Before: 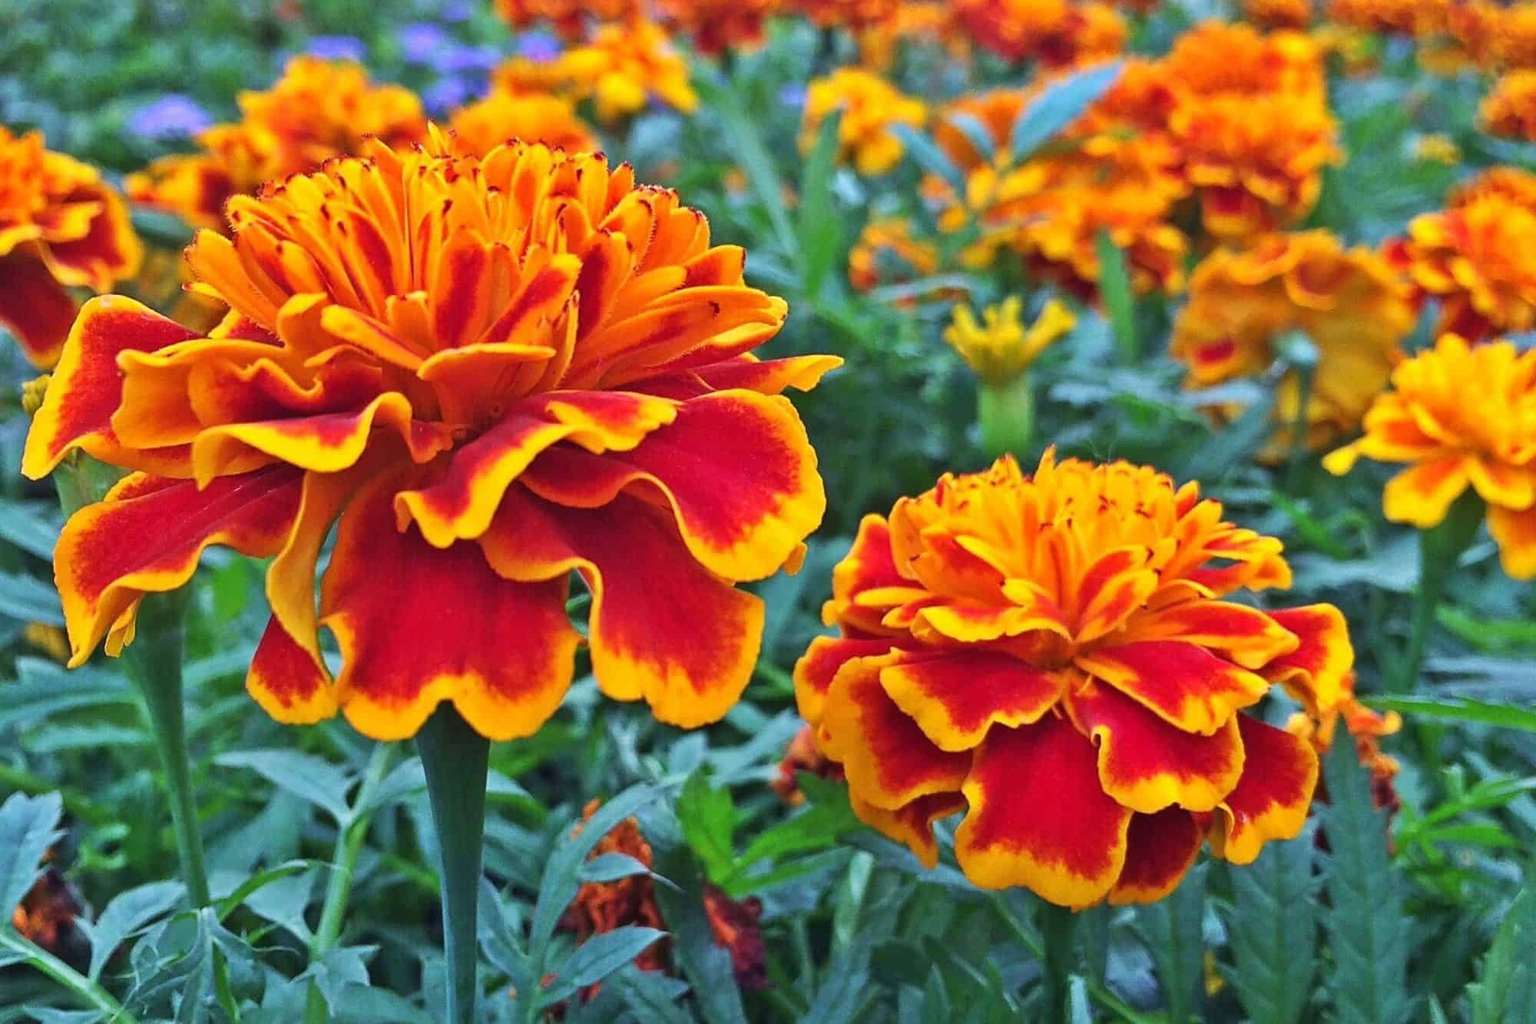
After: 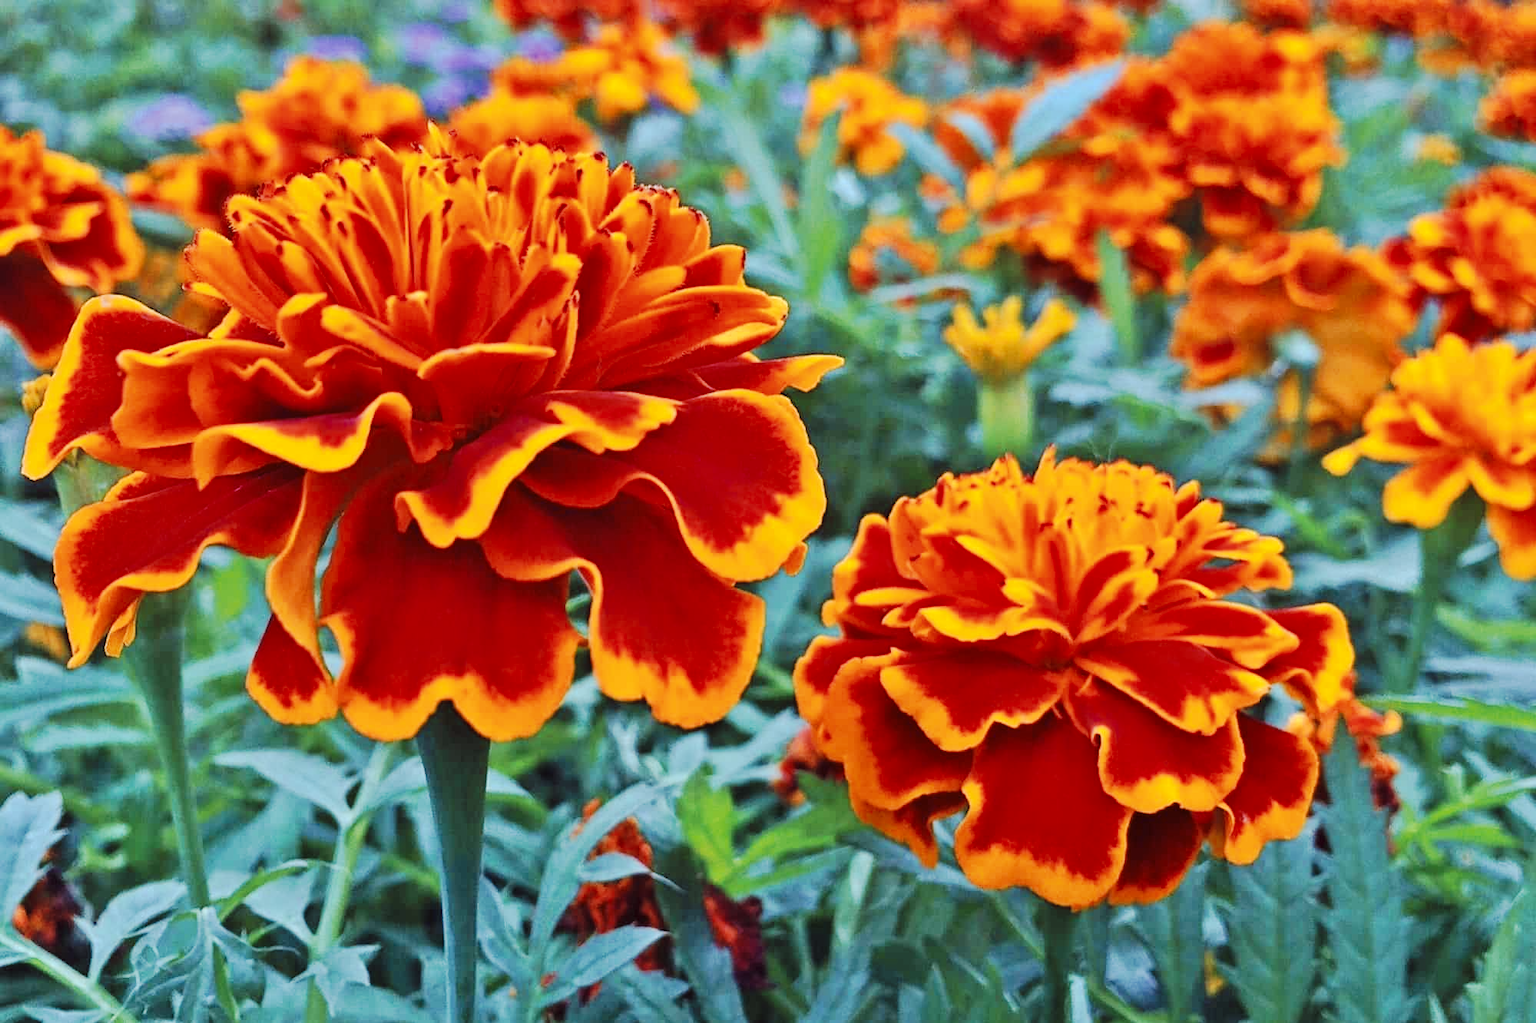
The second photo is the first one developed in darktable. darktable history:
tone curve: curves: ch0 [(0, 0) (0.003, 0.009) (0.011, 0.013) (0.025, 0.022) (0.044, 0.039) (0.069, 0.055) (0.1, 0.077) (0.136, 0.113) (0.177, 0.158) (0.224, 0.213) (0.277, 0.289) (0.335, 0.367) (0.399, 0.451) (0.468, 0.532) (0.543, 0.615) (0.623, 0.696) (0.709, 0.755) (0.801, 0.818) (0.898, 0.893) (1, 1)], preserve colors none
color look up table: target L [96.42, 94.11, 92.48, 91, 75.66, 75.18, 70.54, 55.87, 56.69, 50.43, 35.88, 21.96, 200.44, 87.77, 85.75, 75.95, 76.16, 63.1, 55.78, 65.2, 36.76, 40.5, 36.59, 45.15, 34.61, 33.15, 36.17, 20.53, 7.842, 94.18, 35.77, 55.47, 39.62, 50.23, 50.22, 30.41, 26.8, 23.25, 29.22, 25.48, 25.99, 9.59, 94.7, 87.09, 70.7, 71.41, 51.67, 36.35, 5.263], target a [-19.45, -29.02, -58.39, -57.09, -23.22, -62.17, -5.296, -15.3, -40.86, -41.25, 0.331, -15.32, 0, 9.964, 7.915, 13.72, 7.685, 48.25, 43.07, 36.98, 53.7, 59.58, 44.27, 35.25, 50.14, 47.33, 7.395, 33.69, 18.06, 4.036, 53.7, 31.44, 55.56, 10.46, 2.483, 44.5, 43.67, 39.01, 18.1, 37.68, 18.46, 31.32, -34.27, -30.38, -16.08, -45.99, -23.51, -4.764, 1.126], target b [11.94, 98.7, 77.79, 20.15, 41.09, 64.44, 70.24, 11.74, 13.35, 37.99, 32.5, 10.85, 0, 45.42, 89.72, 23.39, 2.239, 48.35, 6.81, 65.61, 16.8, 48.98, 2.827, 42.67, 42.88, 42.75, 13.03, 30.18, 10.1, -5.047, -22.71, -16.75, -17.23, -65.81, -39.03, 7.223, -40.65, -26.75, -11.07, -76.48, -54.21, -24.09, -10.61, -19.52, -39.85, -12.02, -23.67, -23.95, -8.946], num patches 49
